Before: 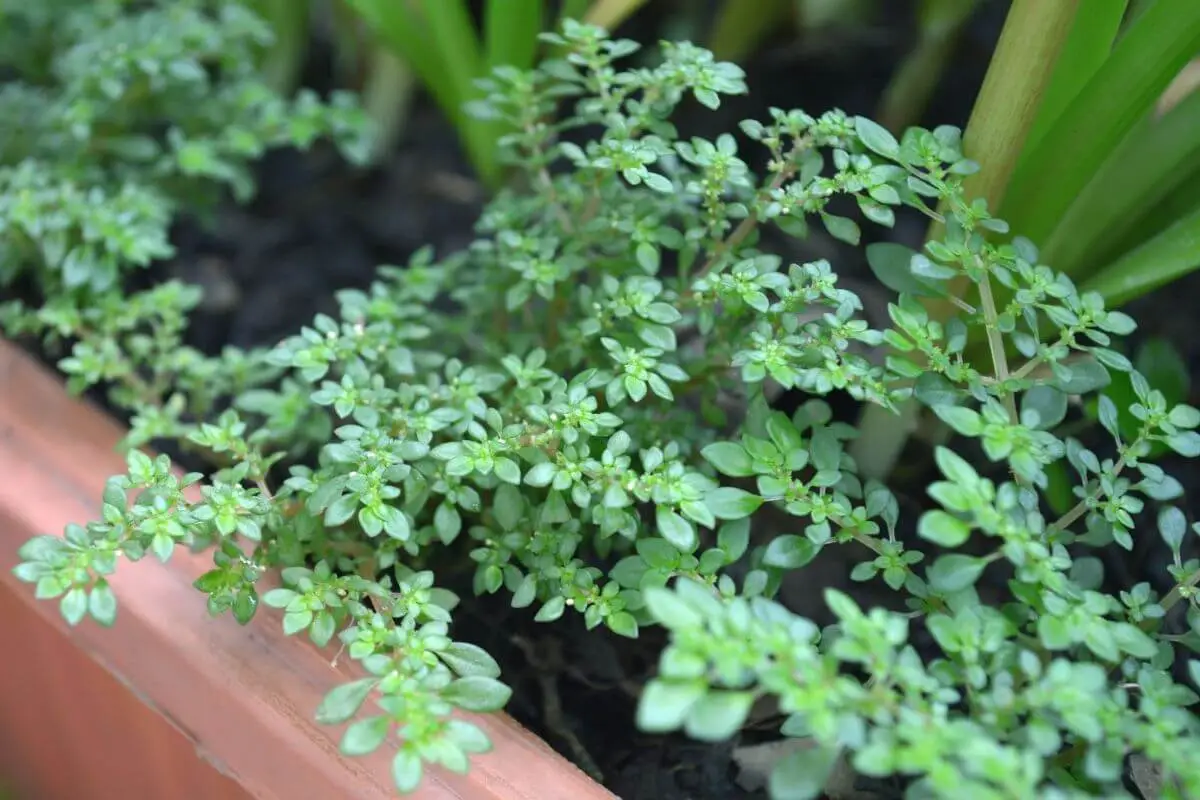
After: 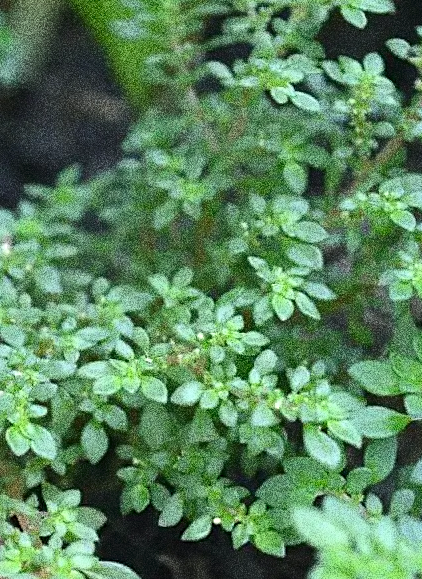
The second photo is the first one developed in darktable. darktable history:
sharpen: on, module defaults
crop and rotate: left 29.476%, top 10.214%, right 35.32%, bottom 17.333%
grain: coarseness 30.02 ISO, strength 100%
